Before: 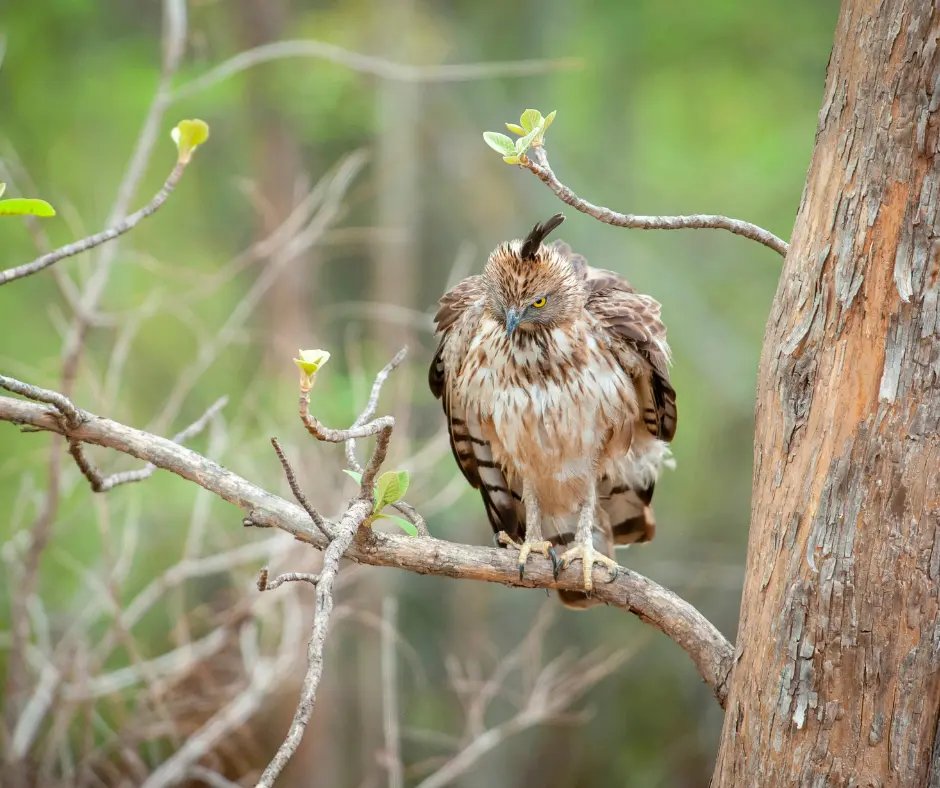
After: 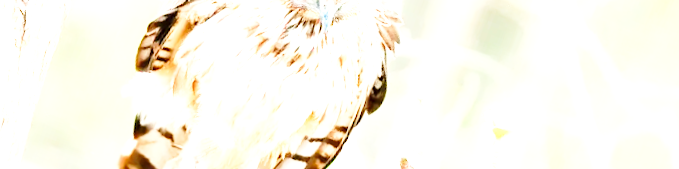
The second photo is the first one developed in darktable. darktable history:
crop and rotate: angle 16.12°, top 30.835%, bottom 35.653%
exposure: exposure 2.25 EV, compensate highlight preservation false
base curve: curves: ch0 [(0, 0) (0.028, 0.03) (0.121, 0.232) (0.46, 0.748) (0.859, 0.968) (1, 1)], preserve colors none
rotate and perspective: rotation -5°, crop left 0.05, crop right 0.952, crop top 0.11, crop bottom 0.89
tone equalizer: on, module defaults
white balance: emerald 1
